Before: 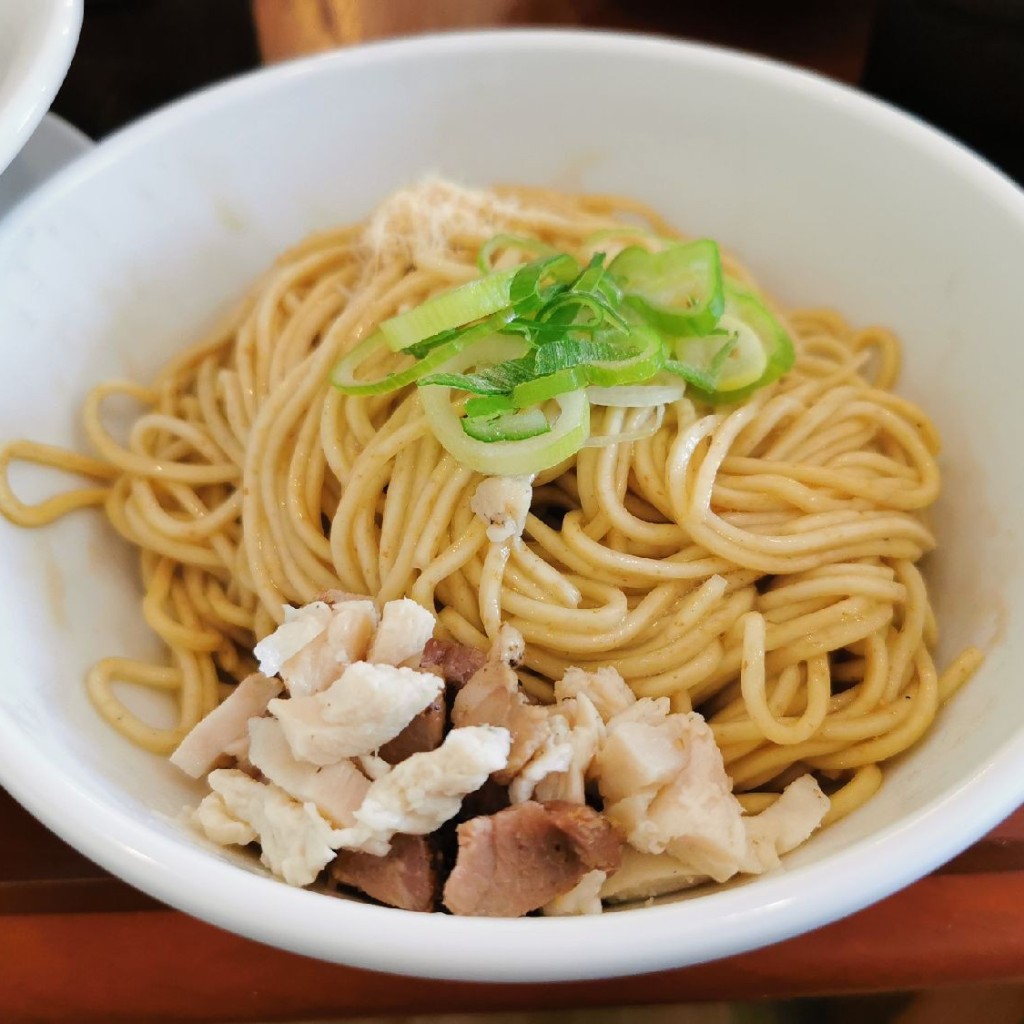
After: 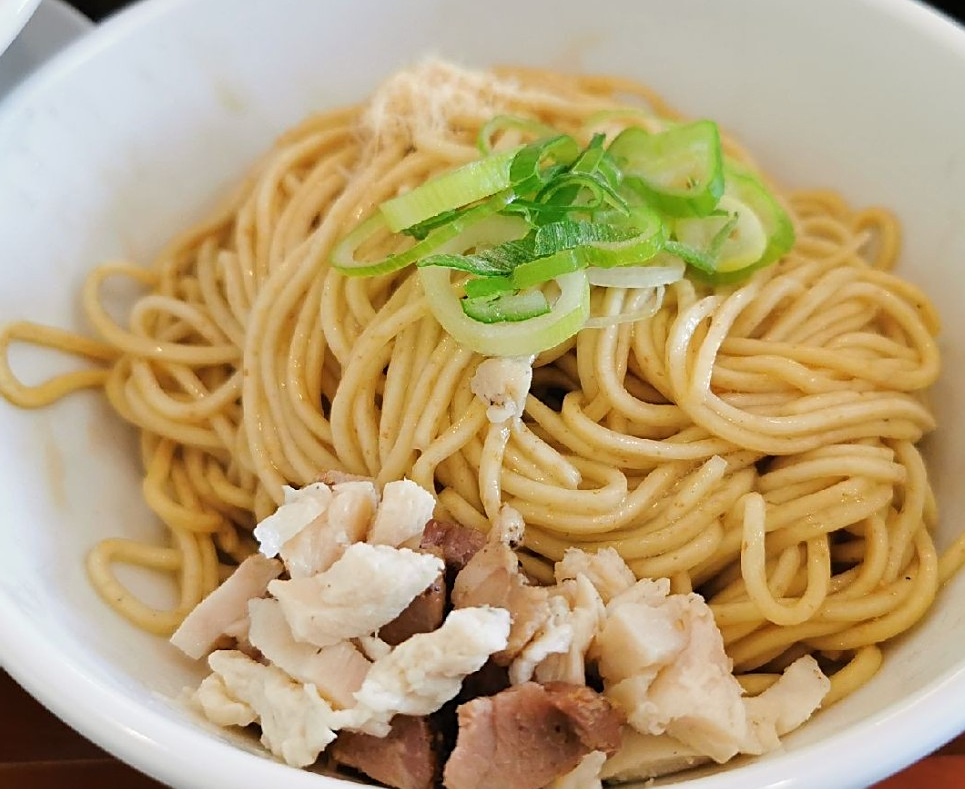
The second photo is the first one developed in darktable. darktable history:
tone equalizer: on, module defaults
crop and rotate: angle 0.03°, top 11.643%, right 5.651%, bottom 11.189%
sharpen: on, module defaults
